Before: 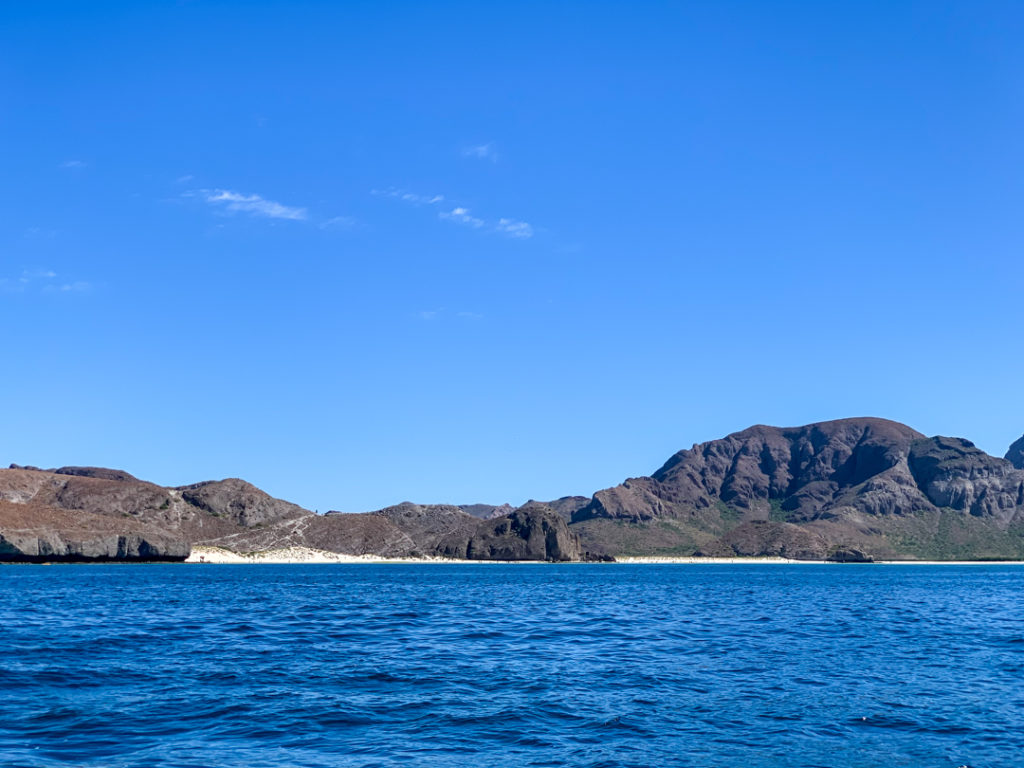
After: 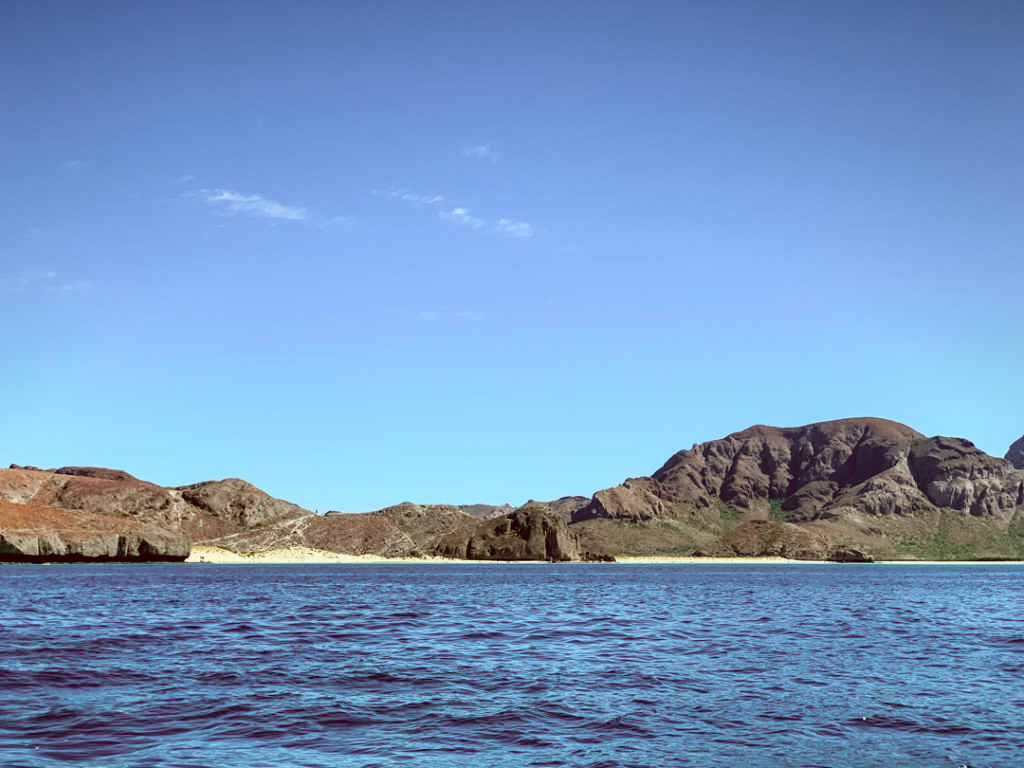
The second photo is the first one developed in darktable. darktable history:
tone curve: curves: ch0 [(0, 0) (0.131, 0.116) (0.316, 0.345) (0.501, 0.584) (0.629, 0.732) (0.812, 0.888) (1, 0.974)]; ch1 [(0, 0) (0.366, 0.367) (0.475, 0.462) (0.494, 0.496) (0.504, 0.499) (0.553, 0.584) (1, 1)]; ch2 [(0, 0) (0.333, 0.346) (0.375, 0.375) (0.424, 0.43) (0.476, 0.492) (0.502, 0.502) (0.533, 0.556) (0.566, 0.599) (0.614, 0.653) (1, 1)], color space Lab, independent channels, preserve colors none
color correction: highlights a* -5.94, highlights b* 9.48, shadows a* 10.12, shadows b* 23.94
vignetting: fall-off start 97.52%, fall-off radius 100%, brightness -0.574, saturation 0, center (-0.027, 0.404), width/height ratio 1.368, unbound false
